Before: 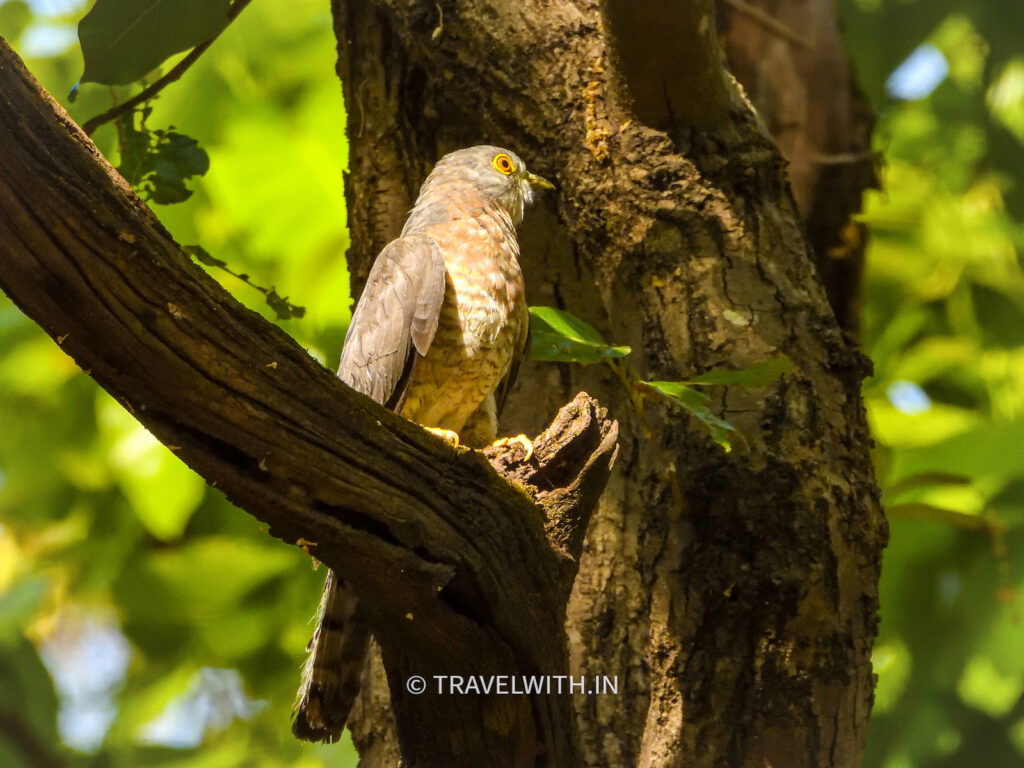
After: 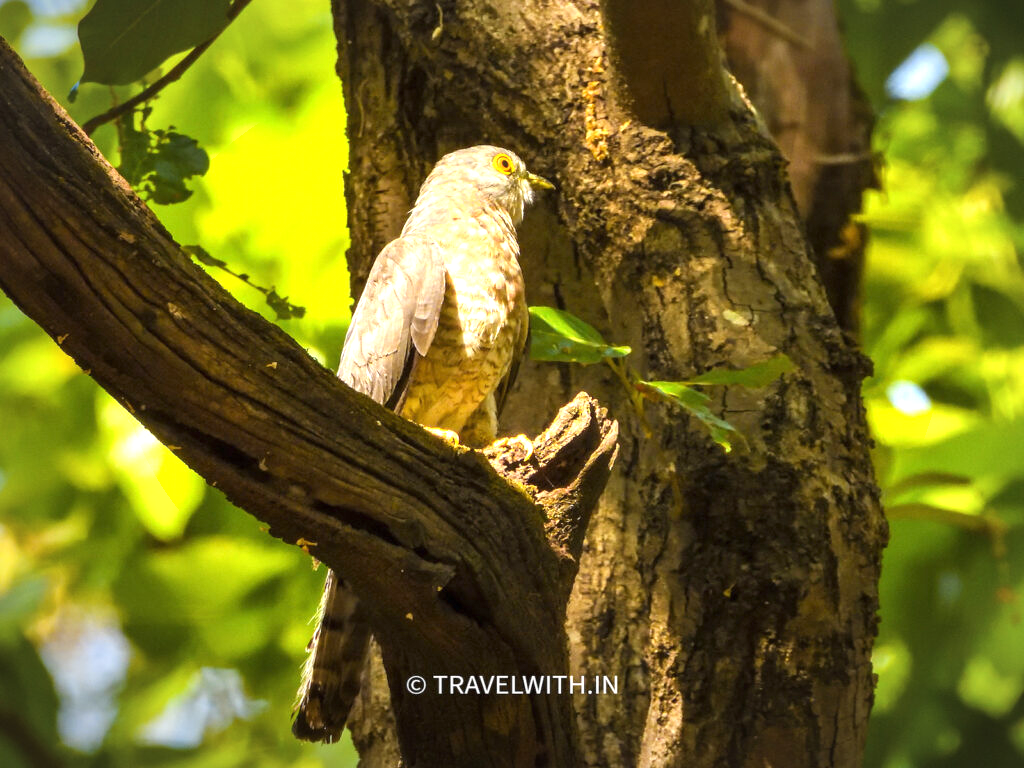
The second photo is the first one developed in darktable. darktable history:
vignetting: brightness -0.645, saturation -0.015, center (0.036, -0.083), automatic ratio true, unbound false
exposure: black level correction 0, exposure 0.899 EV, compensate highlight preservation false
